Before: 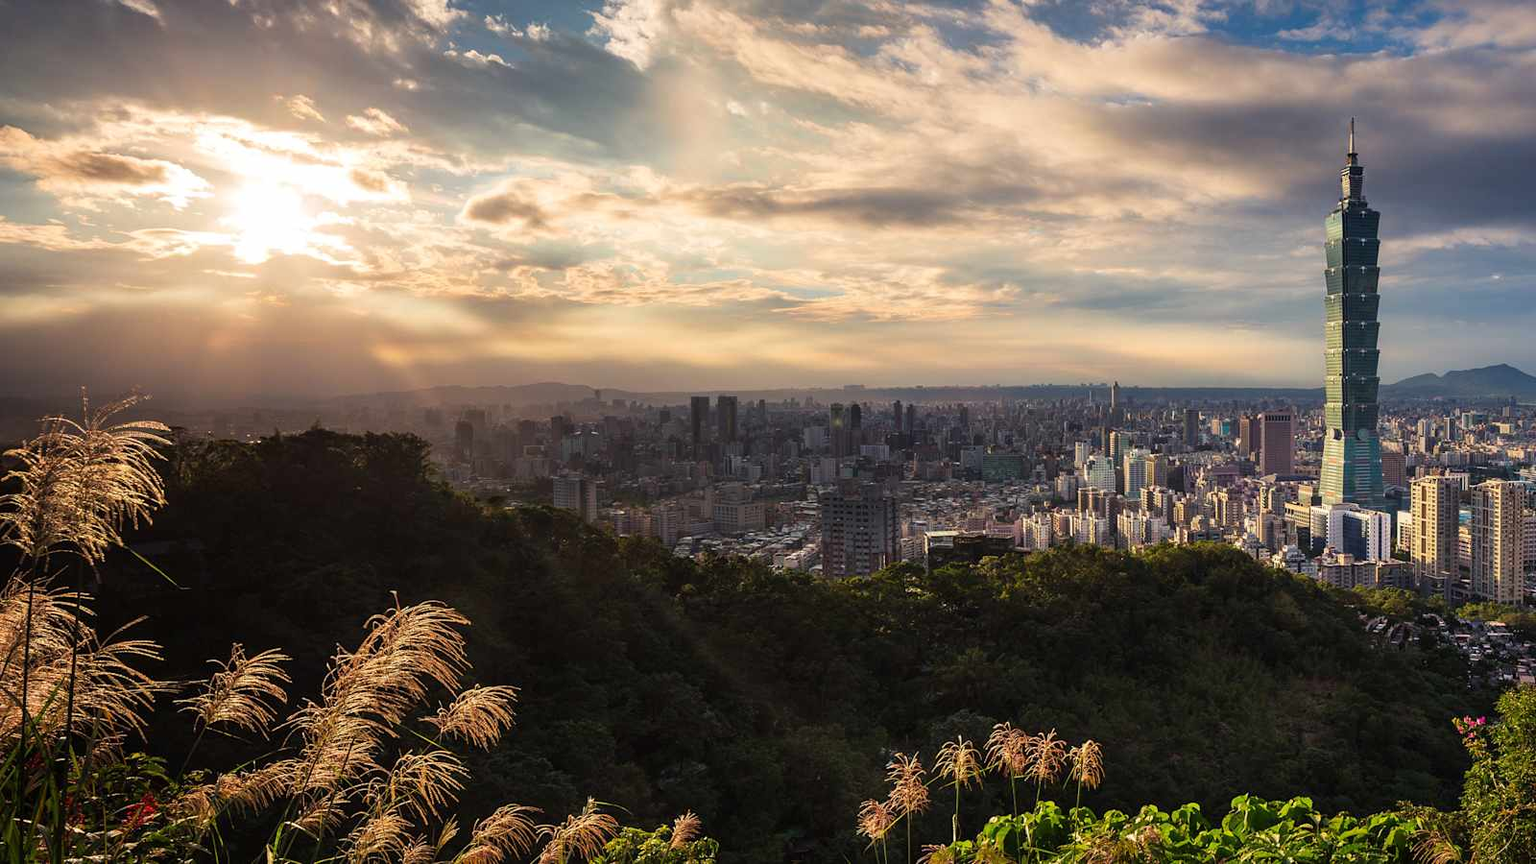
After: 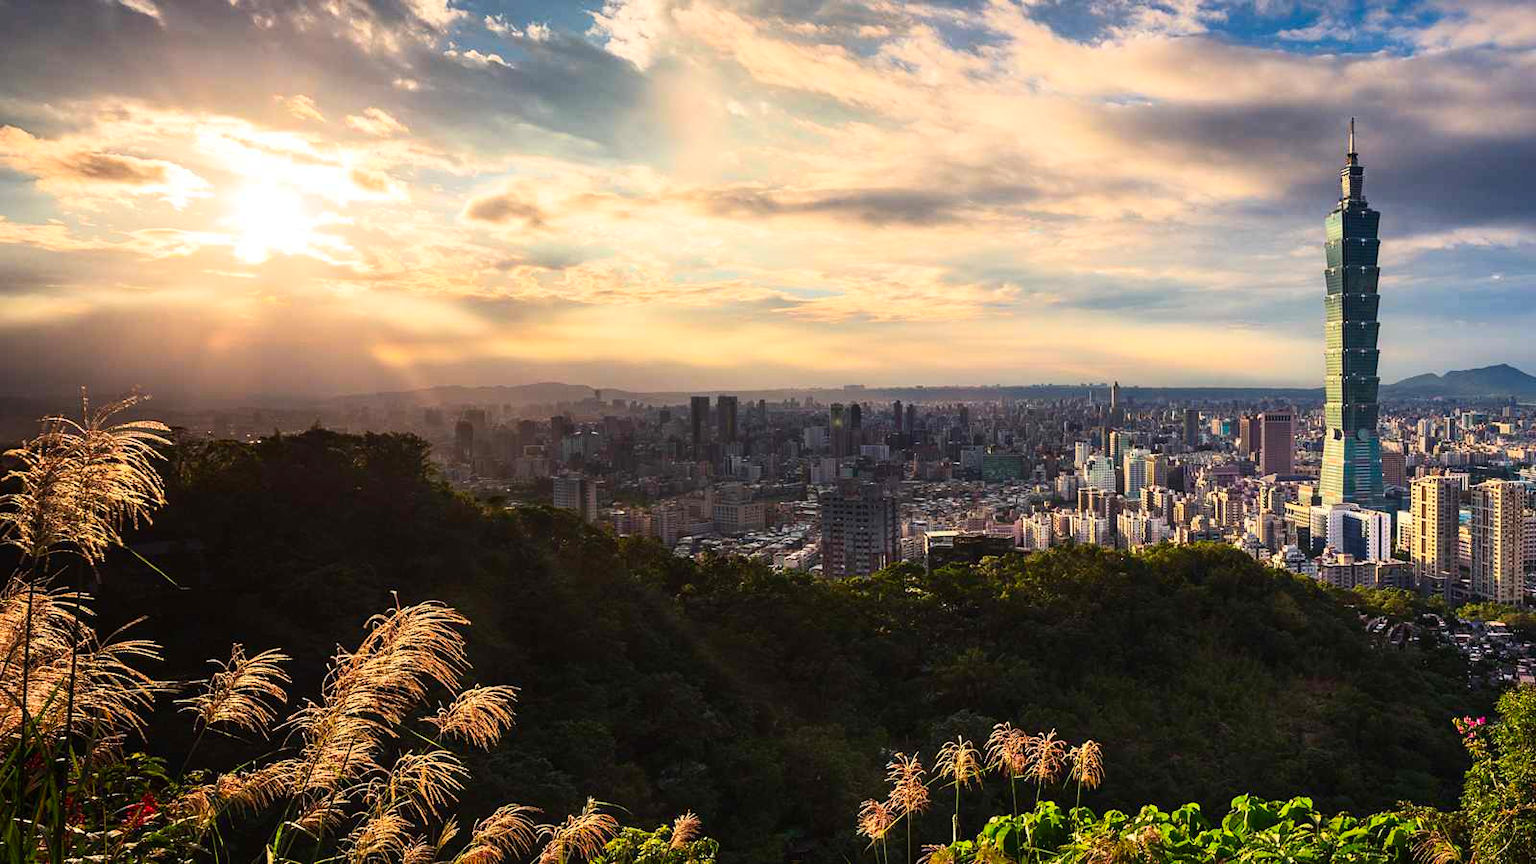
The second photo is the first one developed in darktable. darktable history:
contrast brightness saturation: contrast 0.228, brightness 0.11, saturation 0.289
